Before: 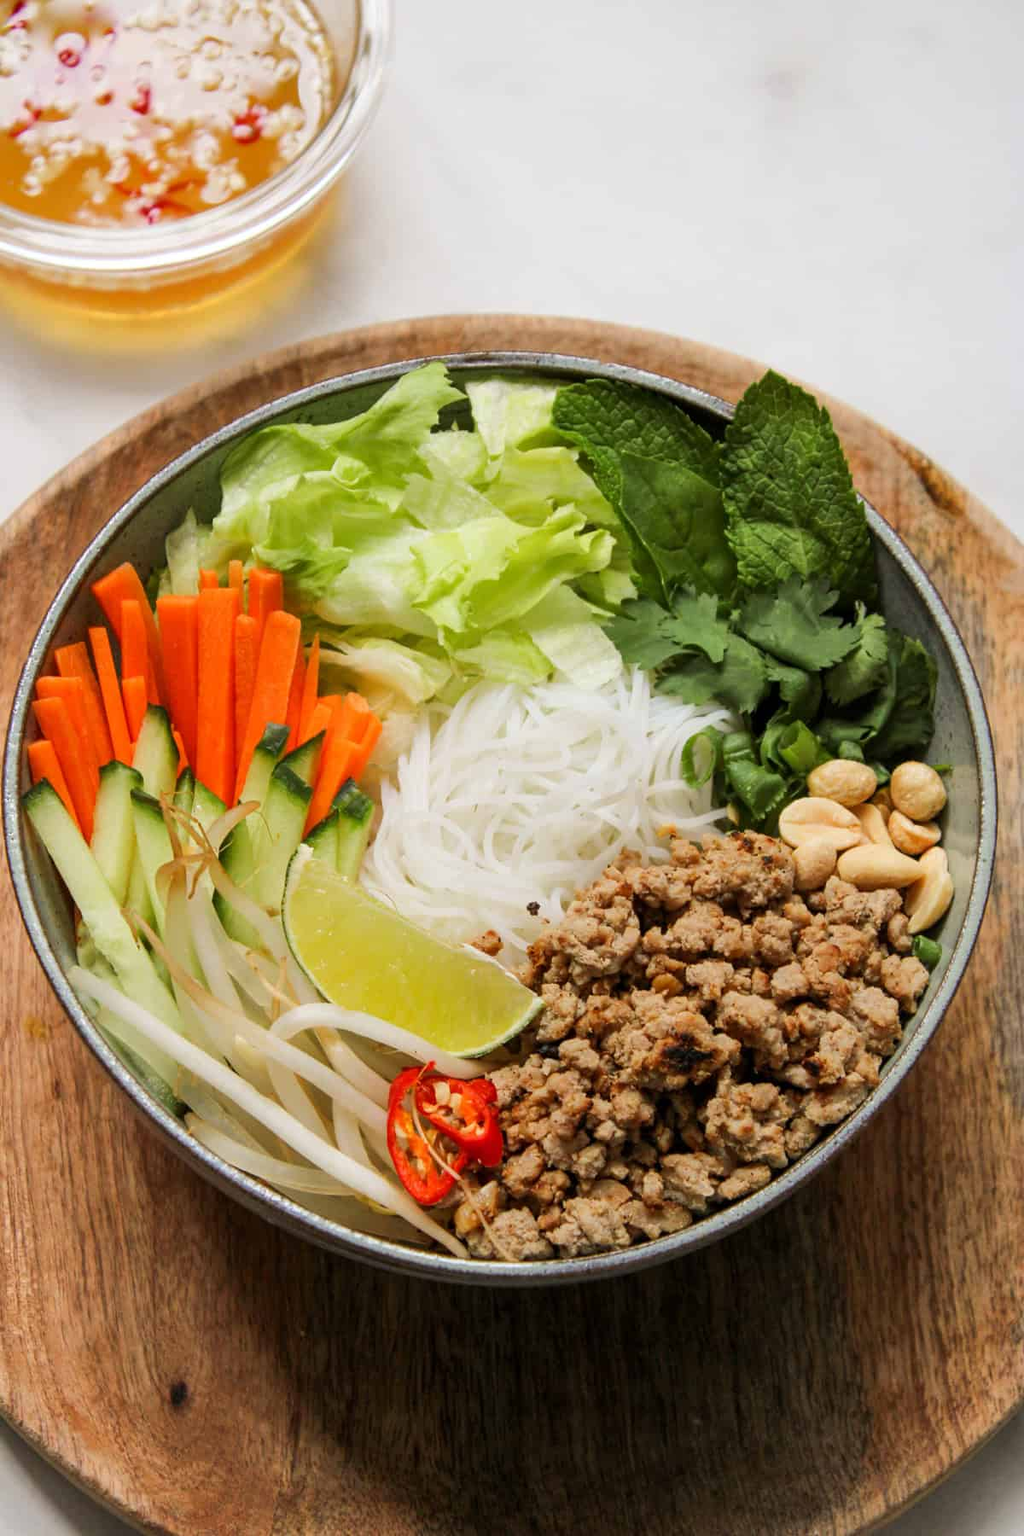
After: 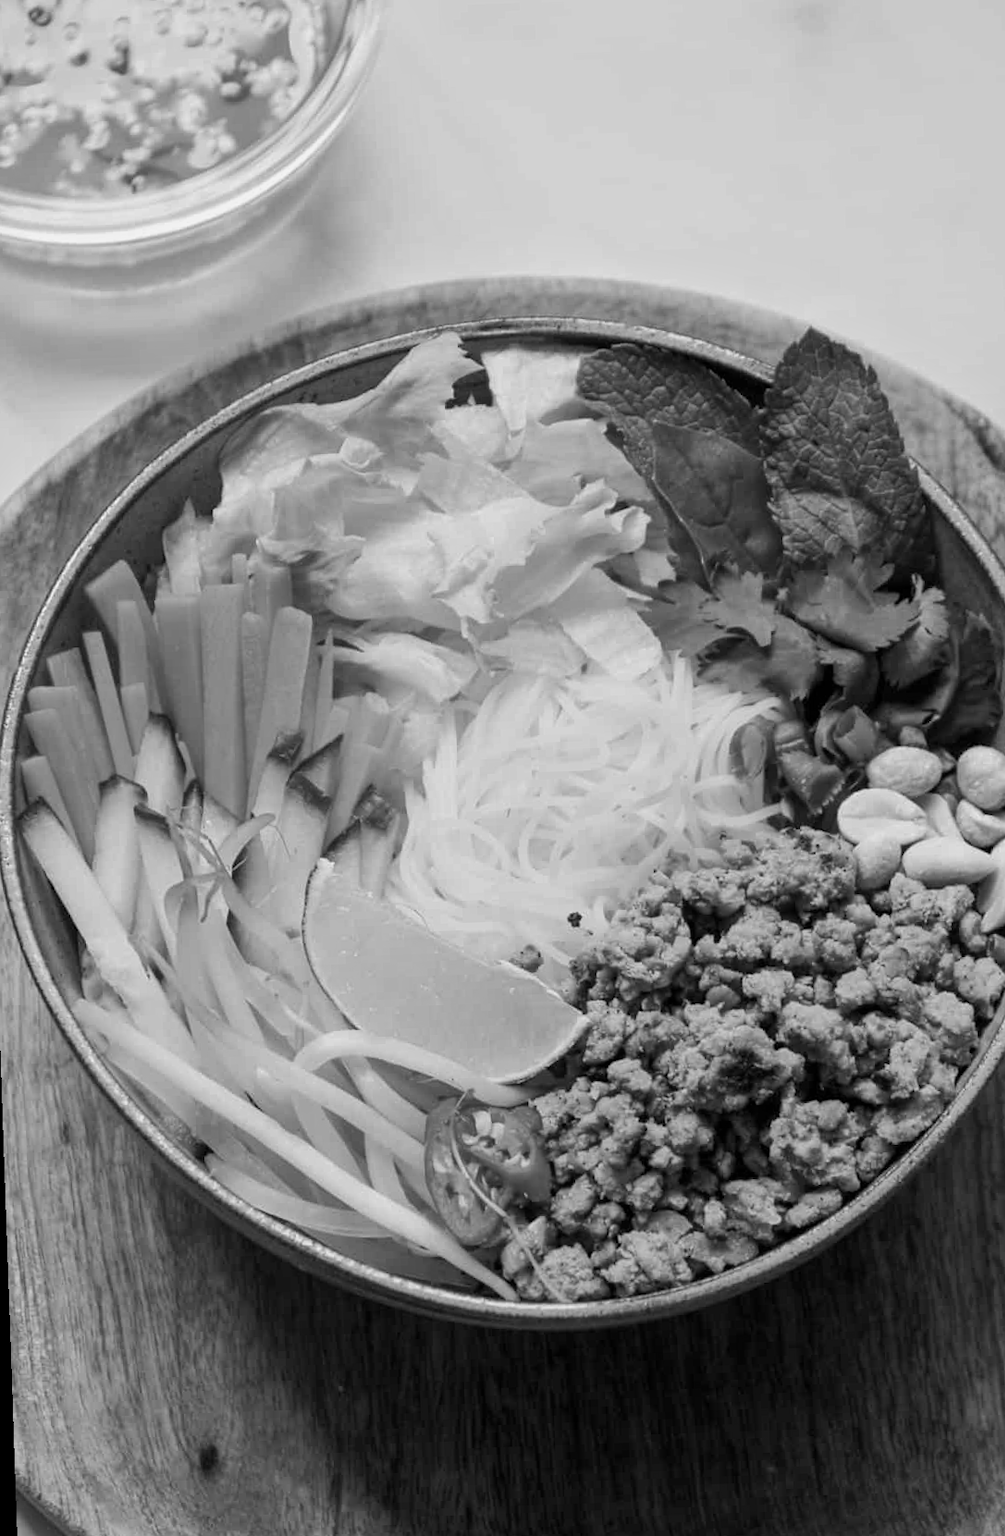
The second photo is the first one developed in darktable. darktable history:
crop and rotate: left 1.088%, right 8.807%
rotate and perspective: rotation -2°, crop left 0.022, crop right 0.978, crop top 0.049, crop bottom 0.951
monochrome: a 26.22, b 42.67, size 0.8
